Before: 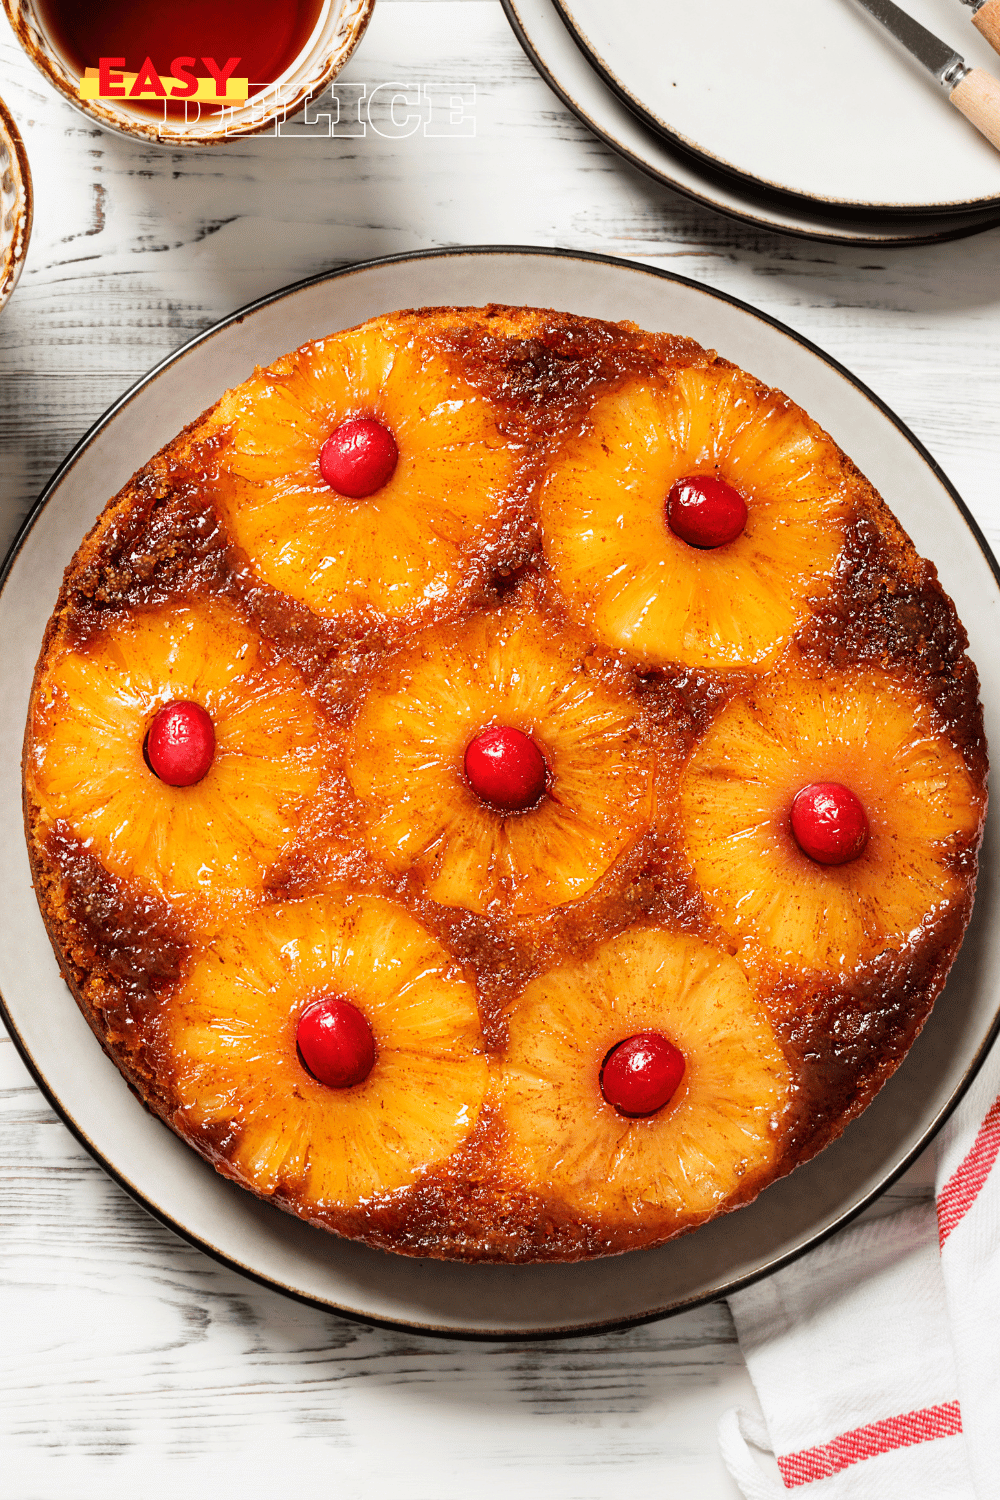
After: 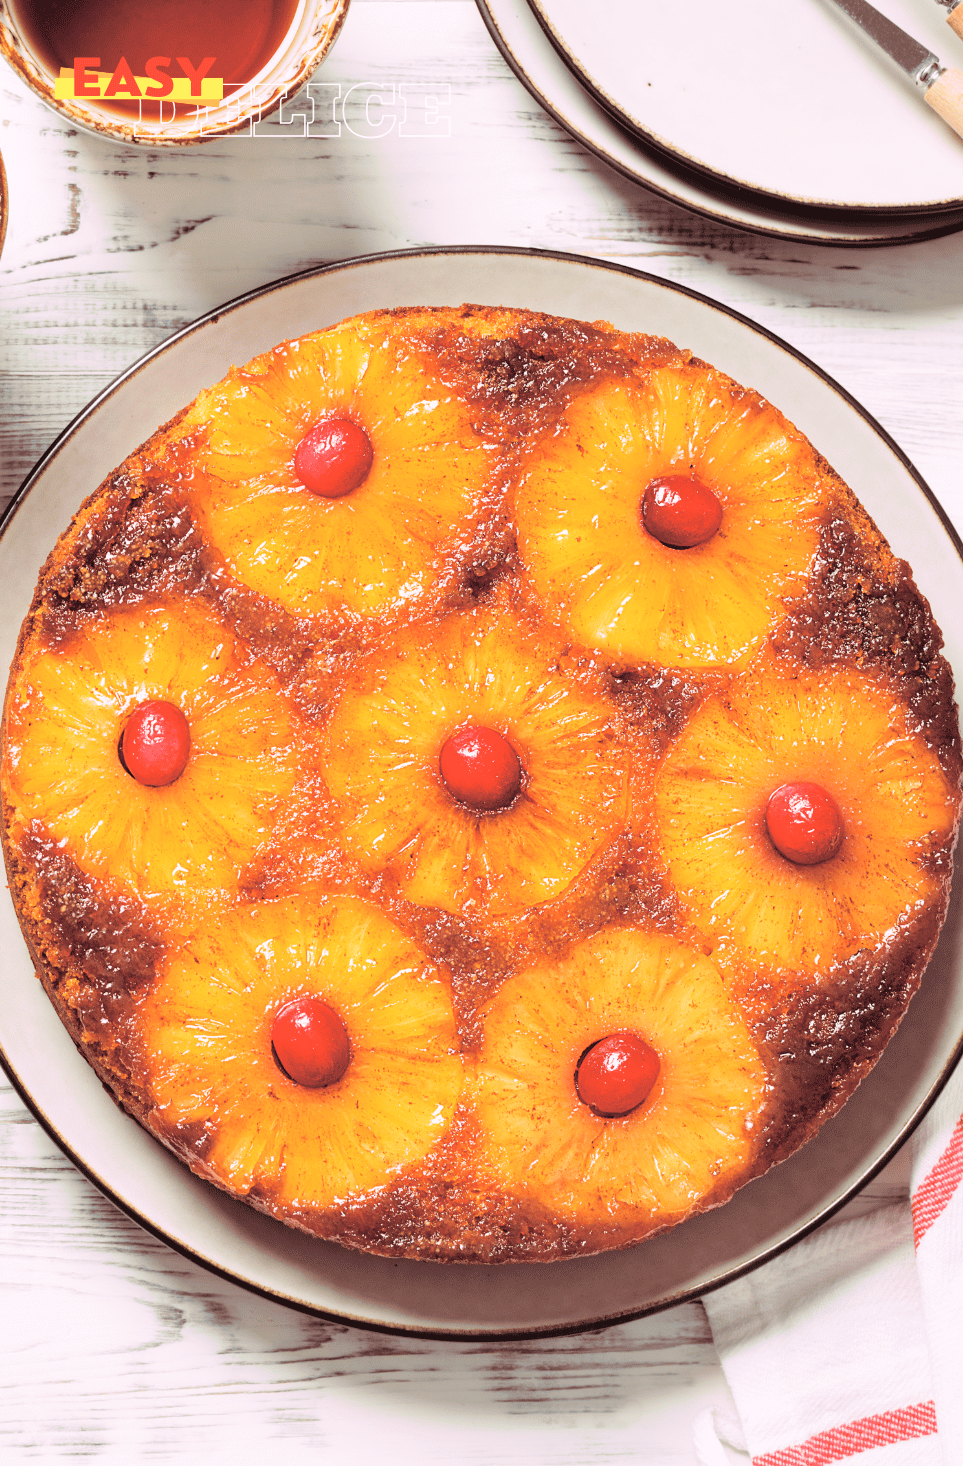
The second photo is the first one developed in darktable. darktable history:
split-toning: highlights › hue 298.8°, highlights › saturation 0.73, compress 41.76%
contrast brightness saturation: brightness 0.28
crop and rotate: left 2.536%, right 1.107%, bottom 2.246%
